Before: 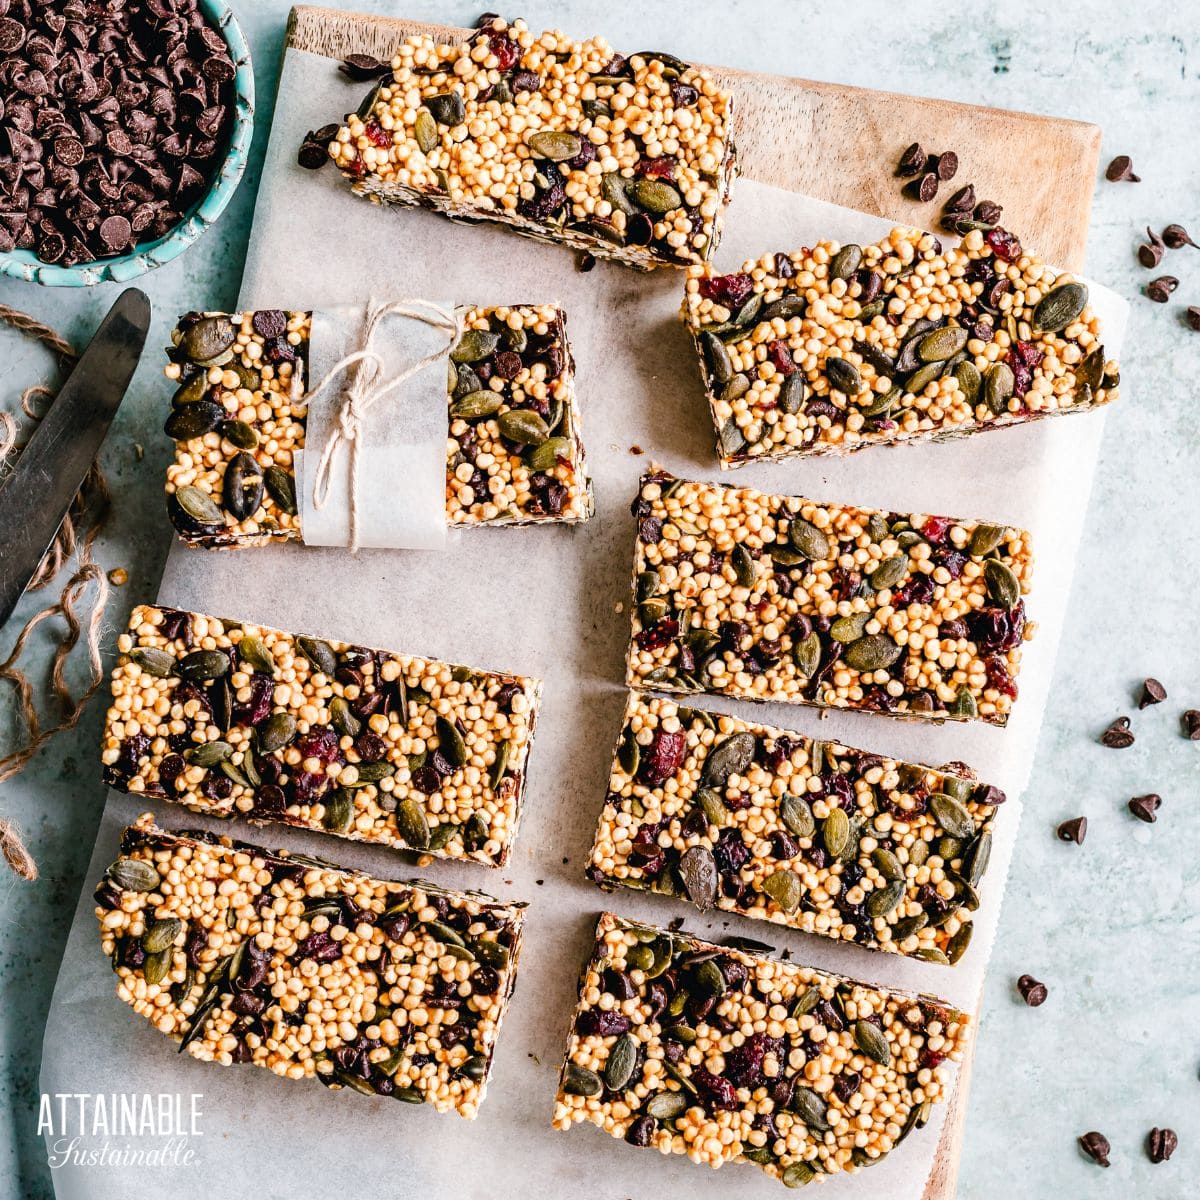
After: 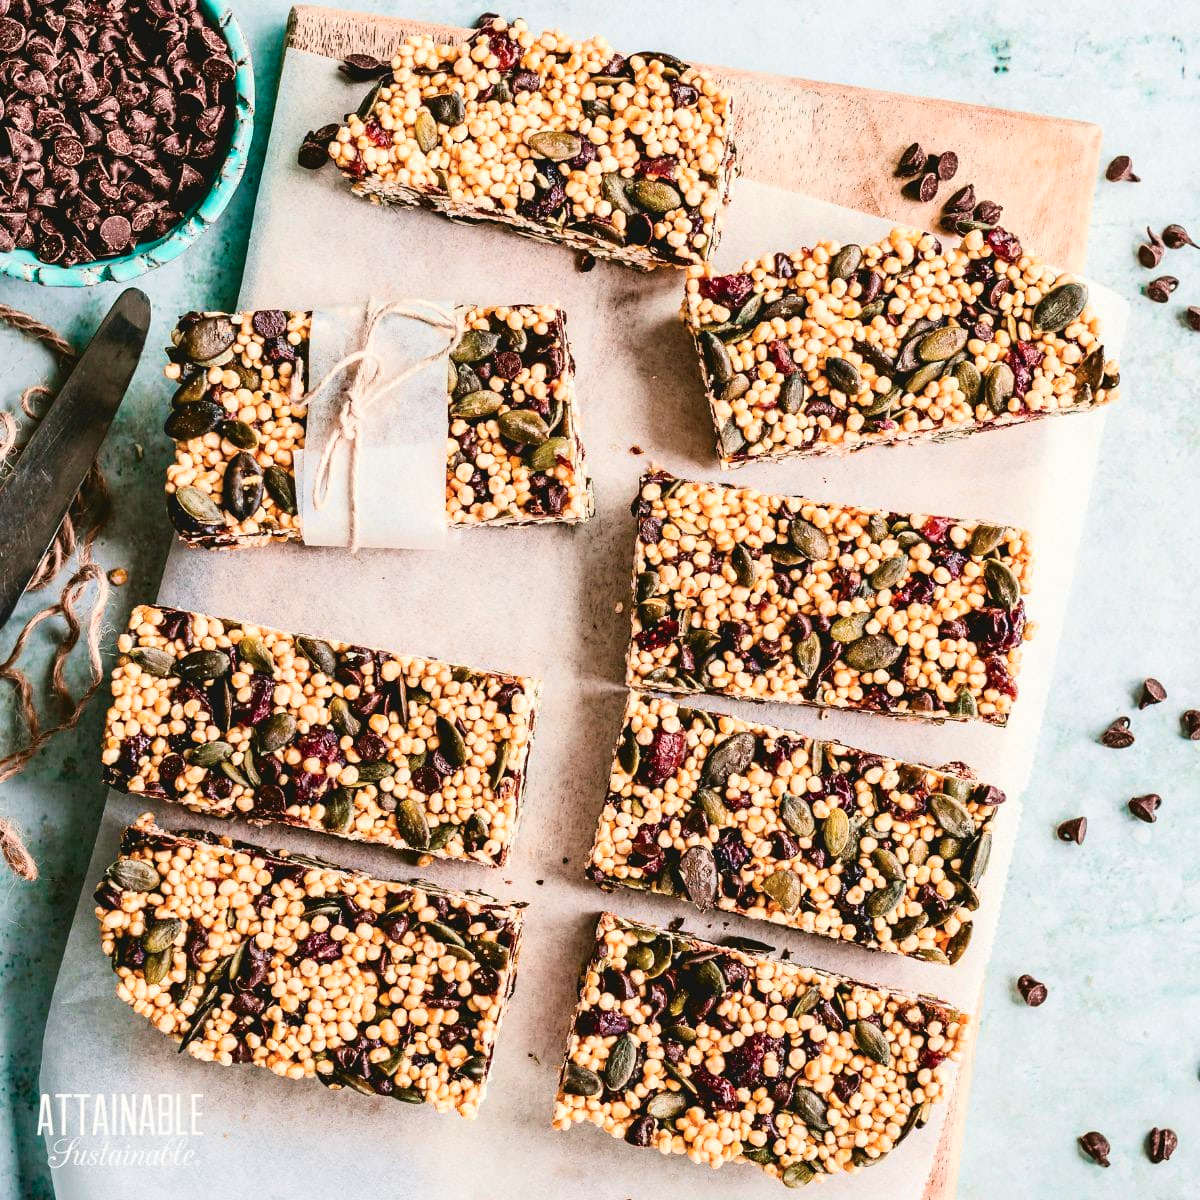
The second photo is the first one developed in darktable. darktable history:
exposure: exposure 0.2 EV, compensate highlight preservation false
tone curve: curves: ch0 [(0, 0.049) (0.175, 0.178) (0.466, 0.498) (0.715, 0.767) (0.819, 0.851) (1, 0.961)]; ch1 [(0, 0) (0.437, 0.398) (0.476, 0.466) (0.505, 0.505) (0.534, 0.544) (0.595, 0.608) (0.641, 0.643) (1, 1)]; ch2 [(0, 0) (0.359, 0.379) (0.437, 0.44) (0.489, 0.495) (0.518, 0.537) (0.579, 0.579) (1, 1)], color space Lab, independent channels, preserve colors none
